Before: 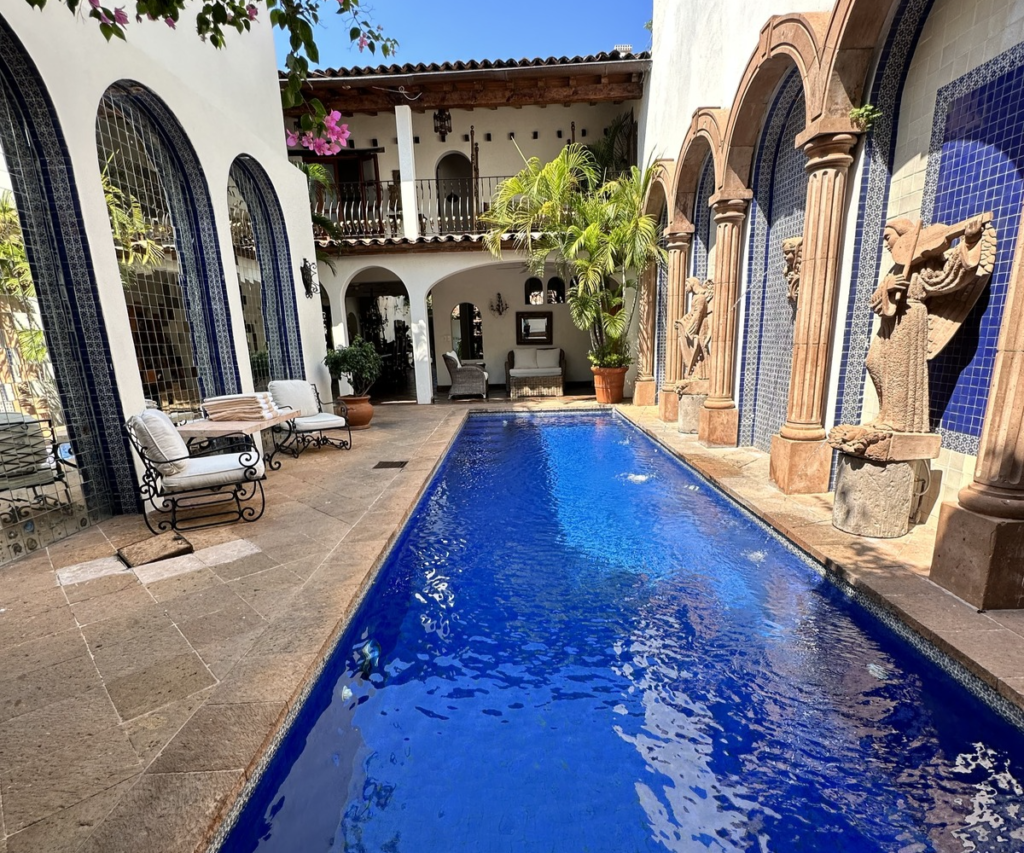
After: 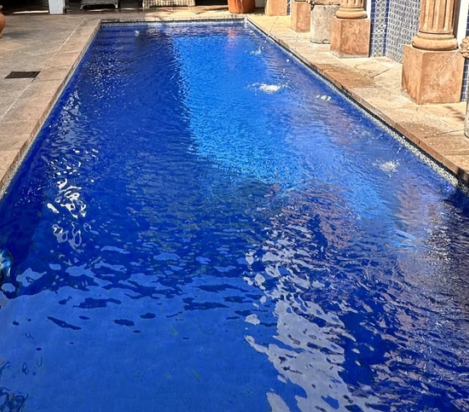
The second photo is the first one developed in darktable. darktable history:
crop: left 35.976%, top 45.819%, right 18.162%, bottom 5.807%
graduated density: rotation -180°, offset 24.95
